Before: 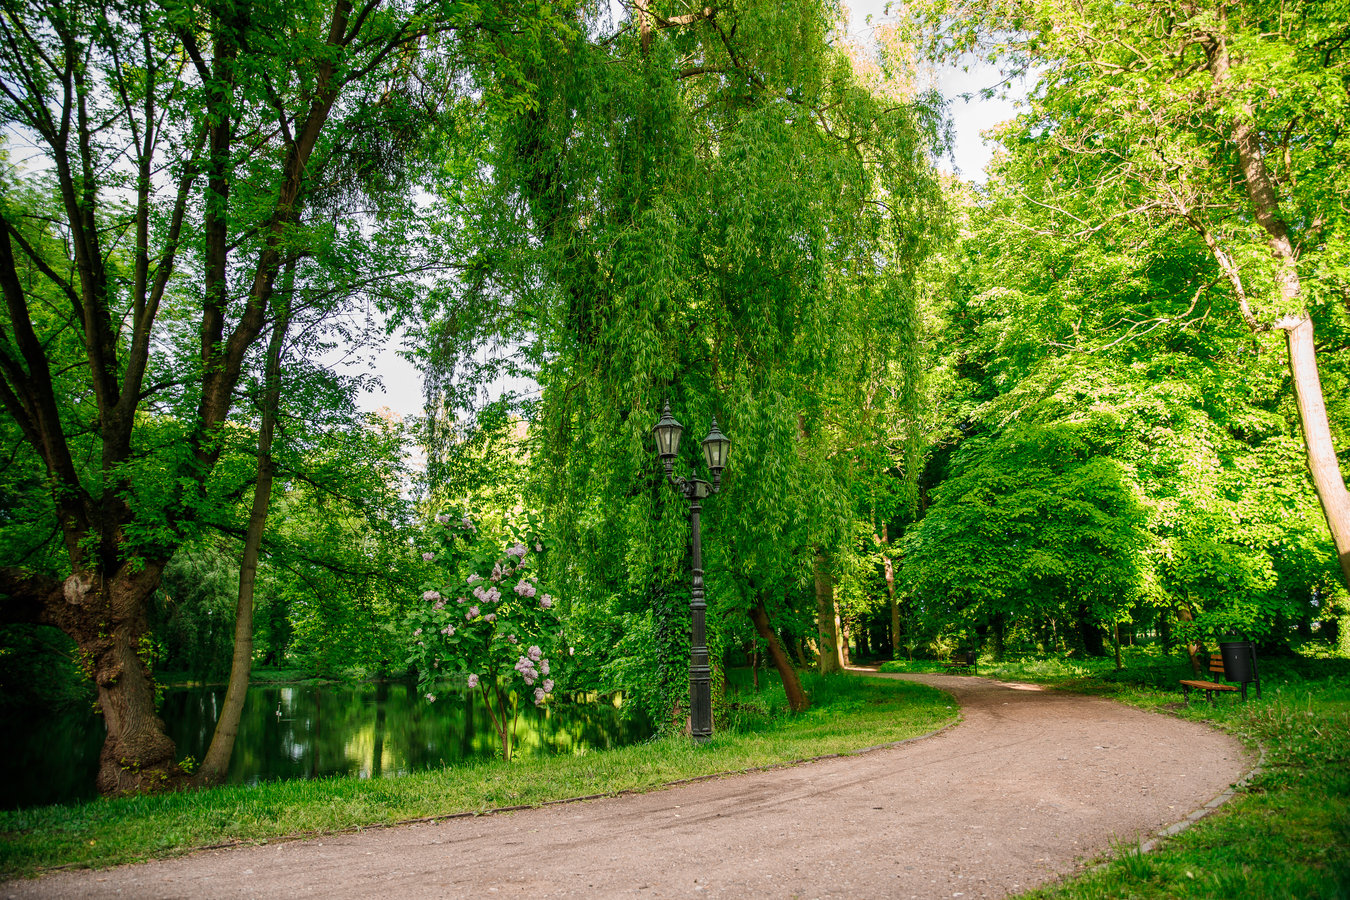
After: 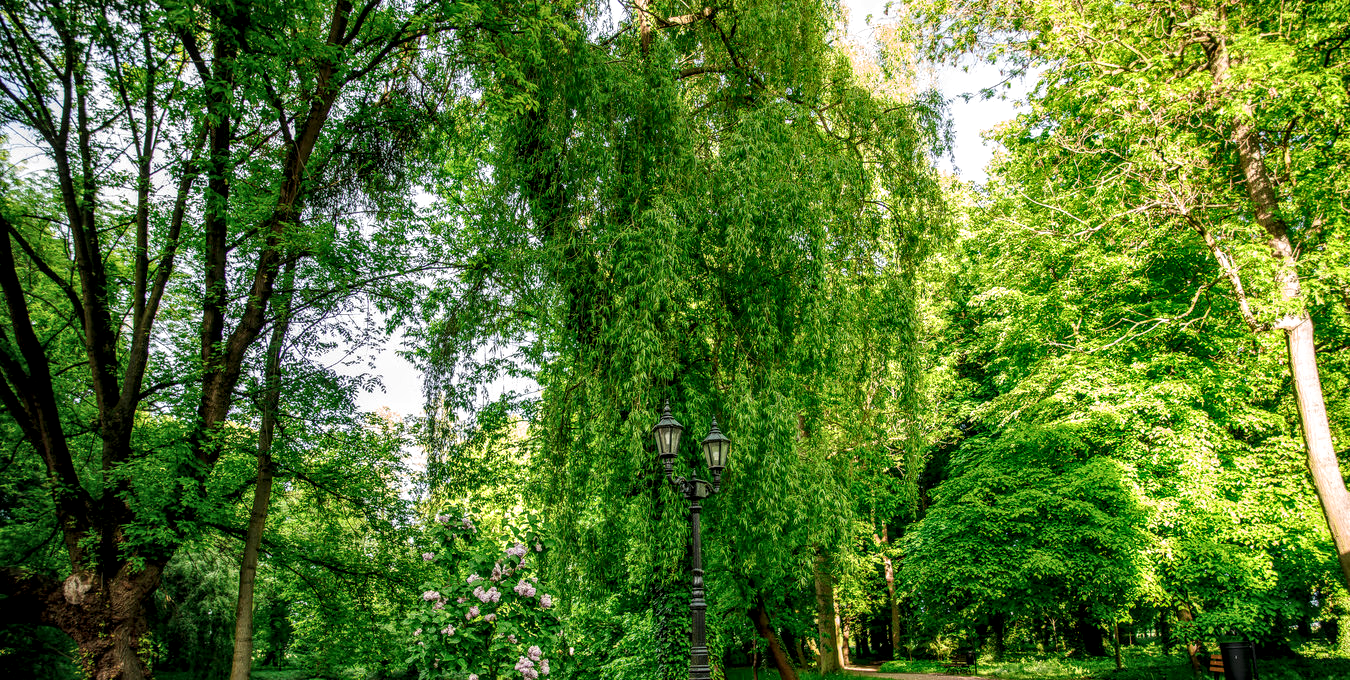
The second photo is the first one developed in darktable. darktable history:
local contrast: detail 150%
crop: bottom 24.405%
